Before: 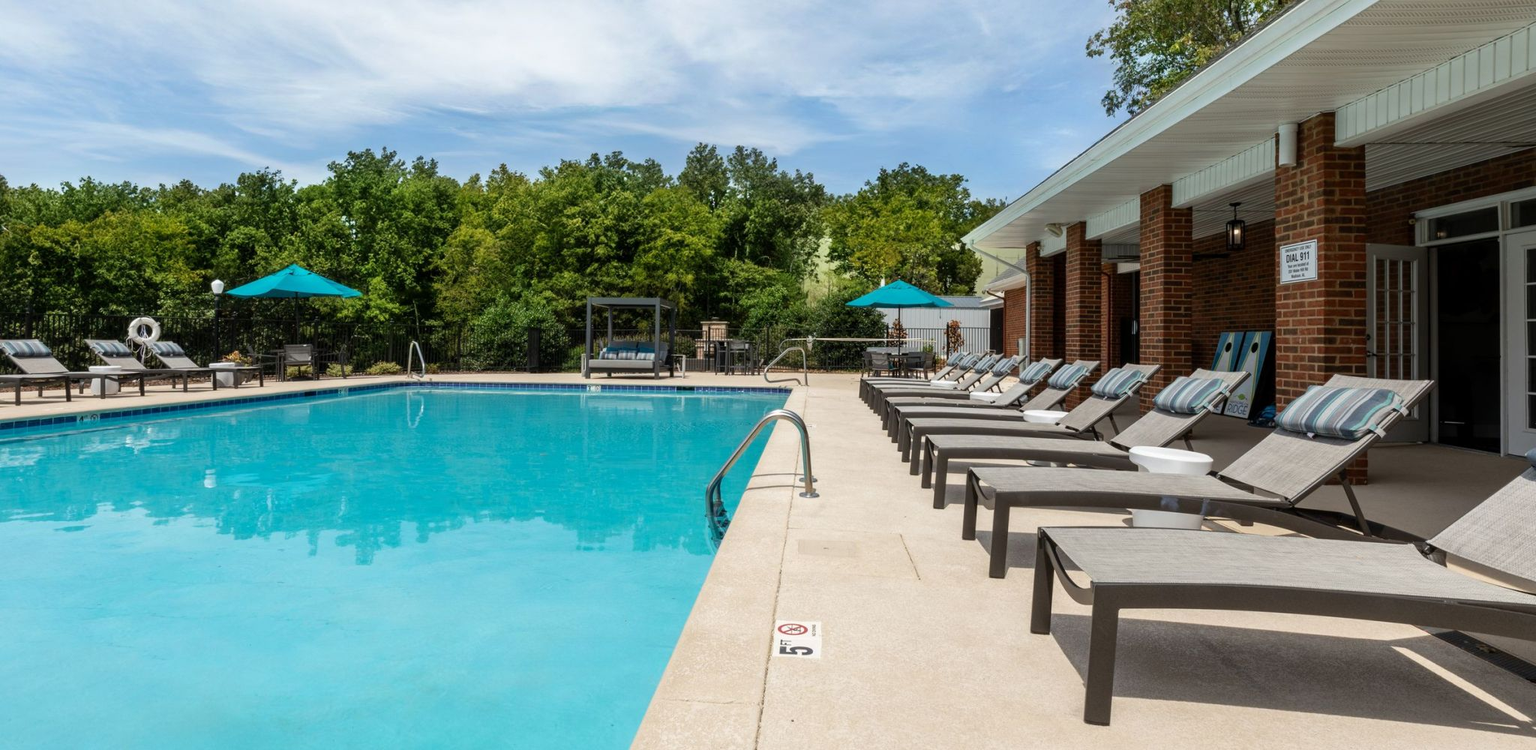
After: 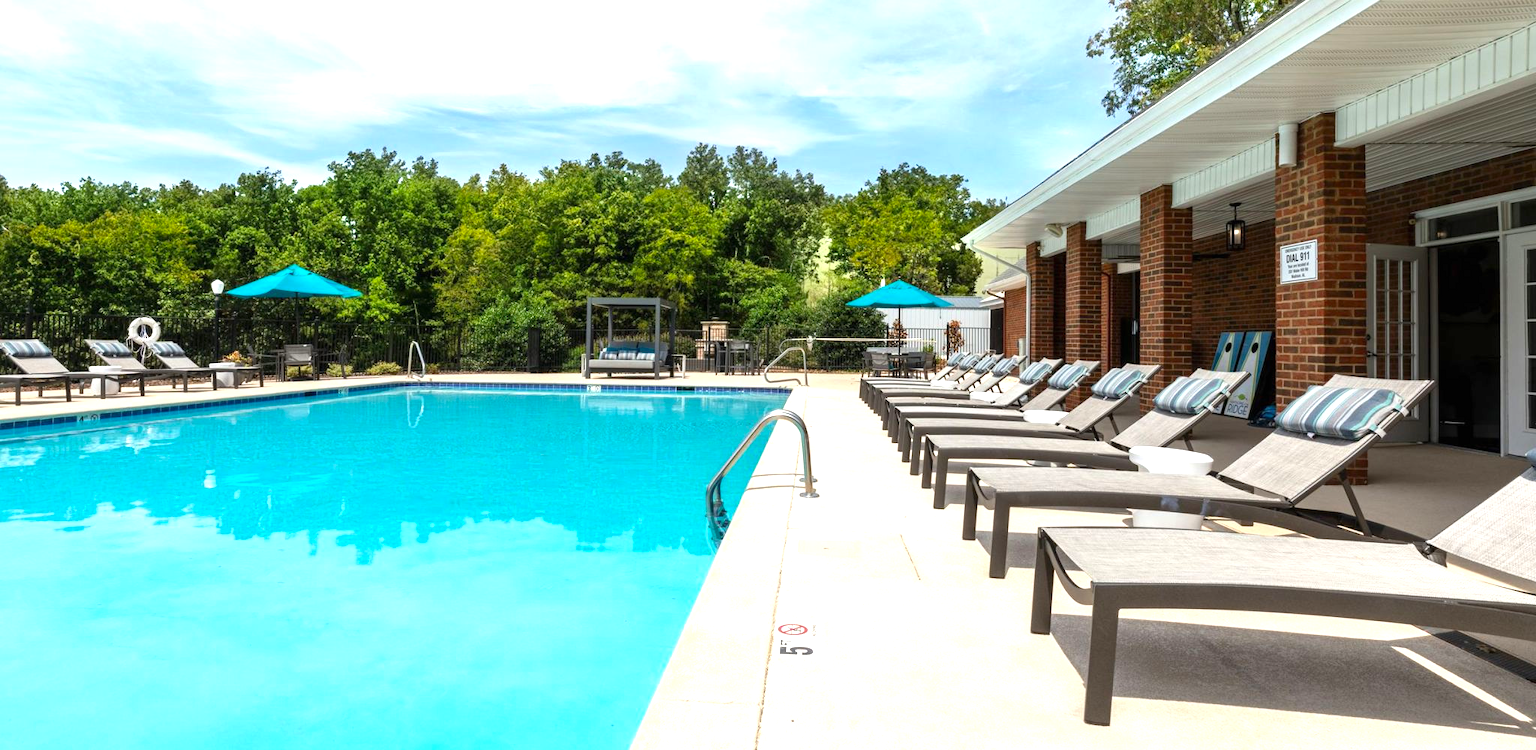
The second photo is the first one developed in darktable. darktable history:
vibrance: vibrance 67%
exposure: black level correction 0, exposure 0.9 EV, compensate exposure bias true, compensate highlight preservation false
